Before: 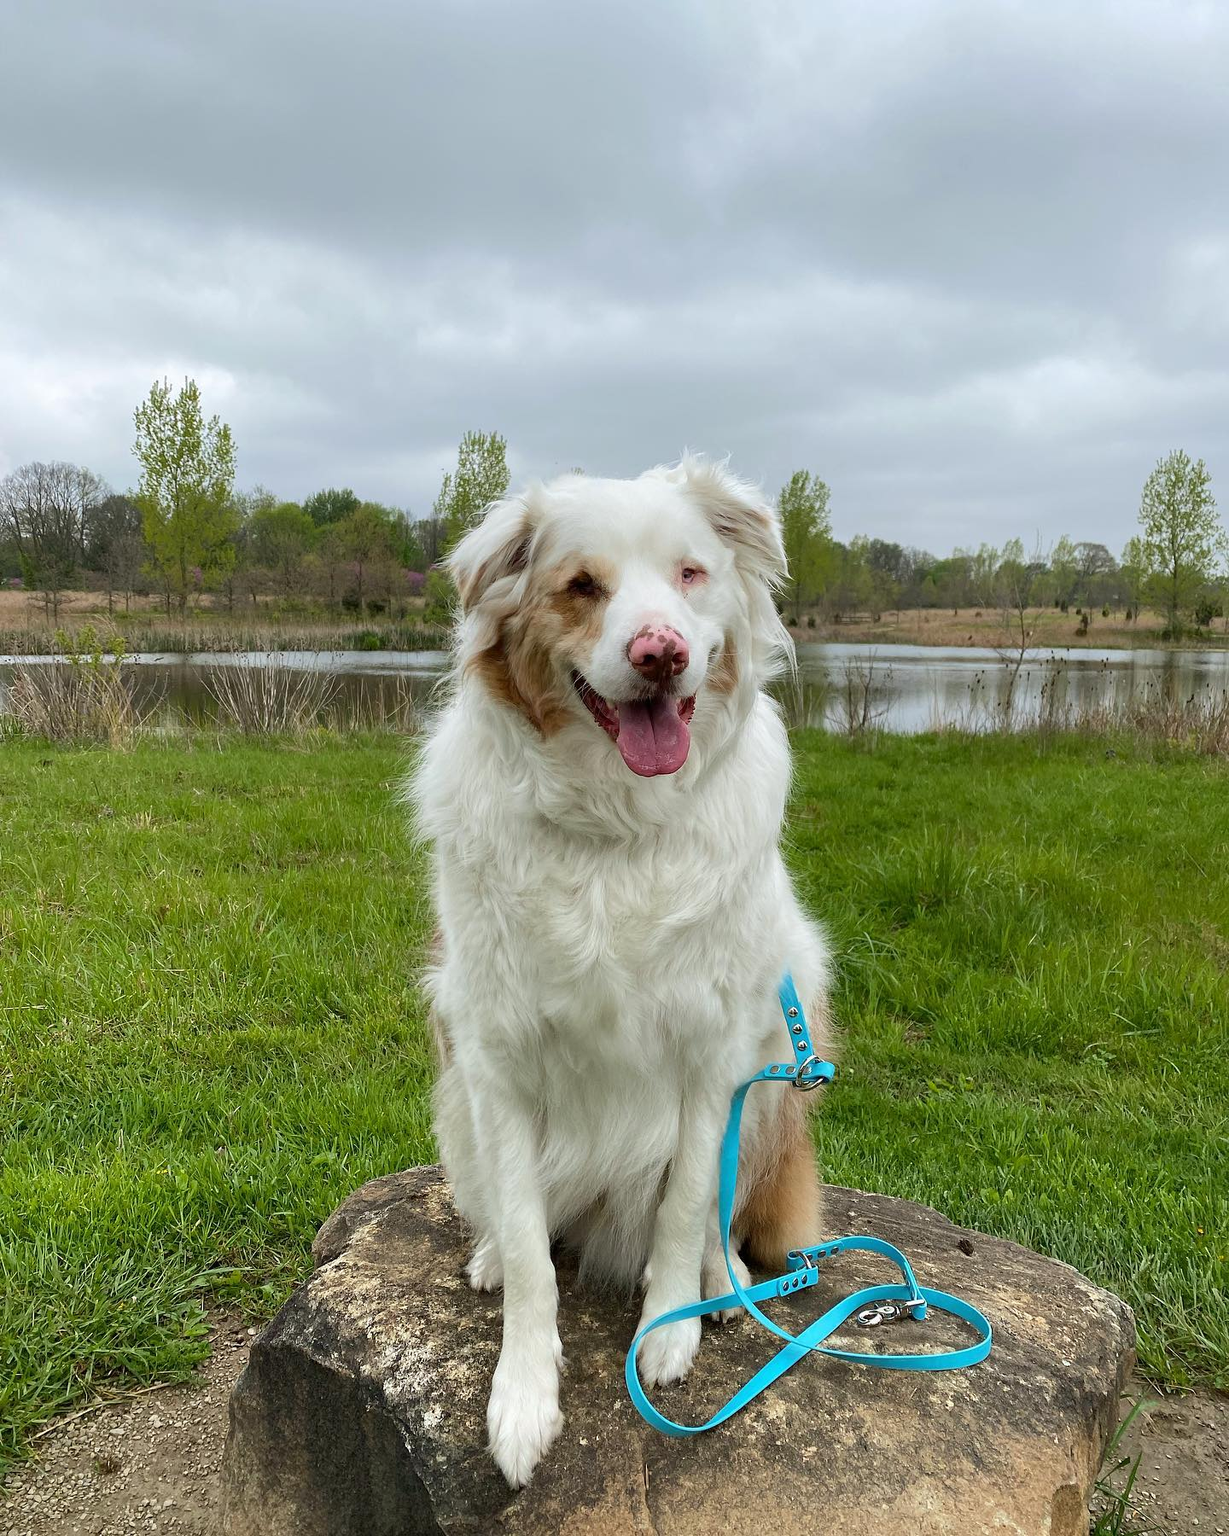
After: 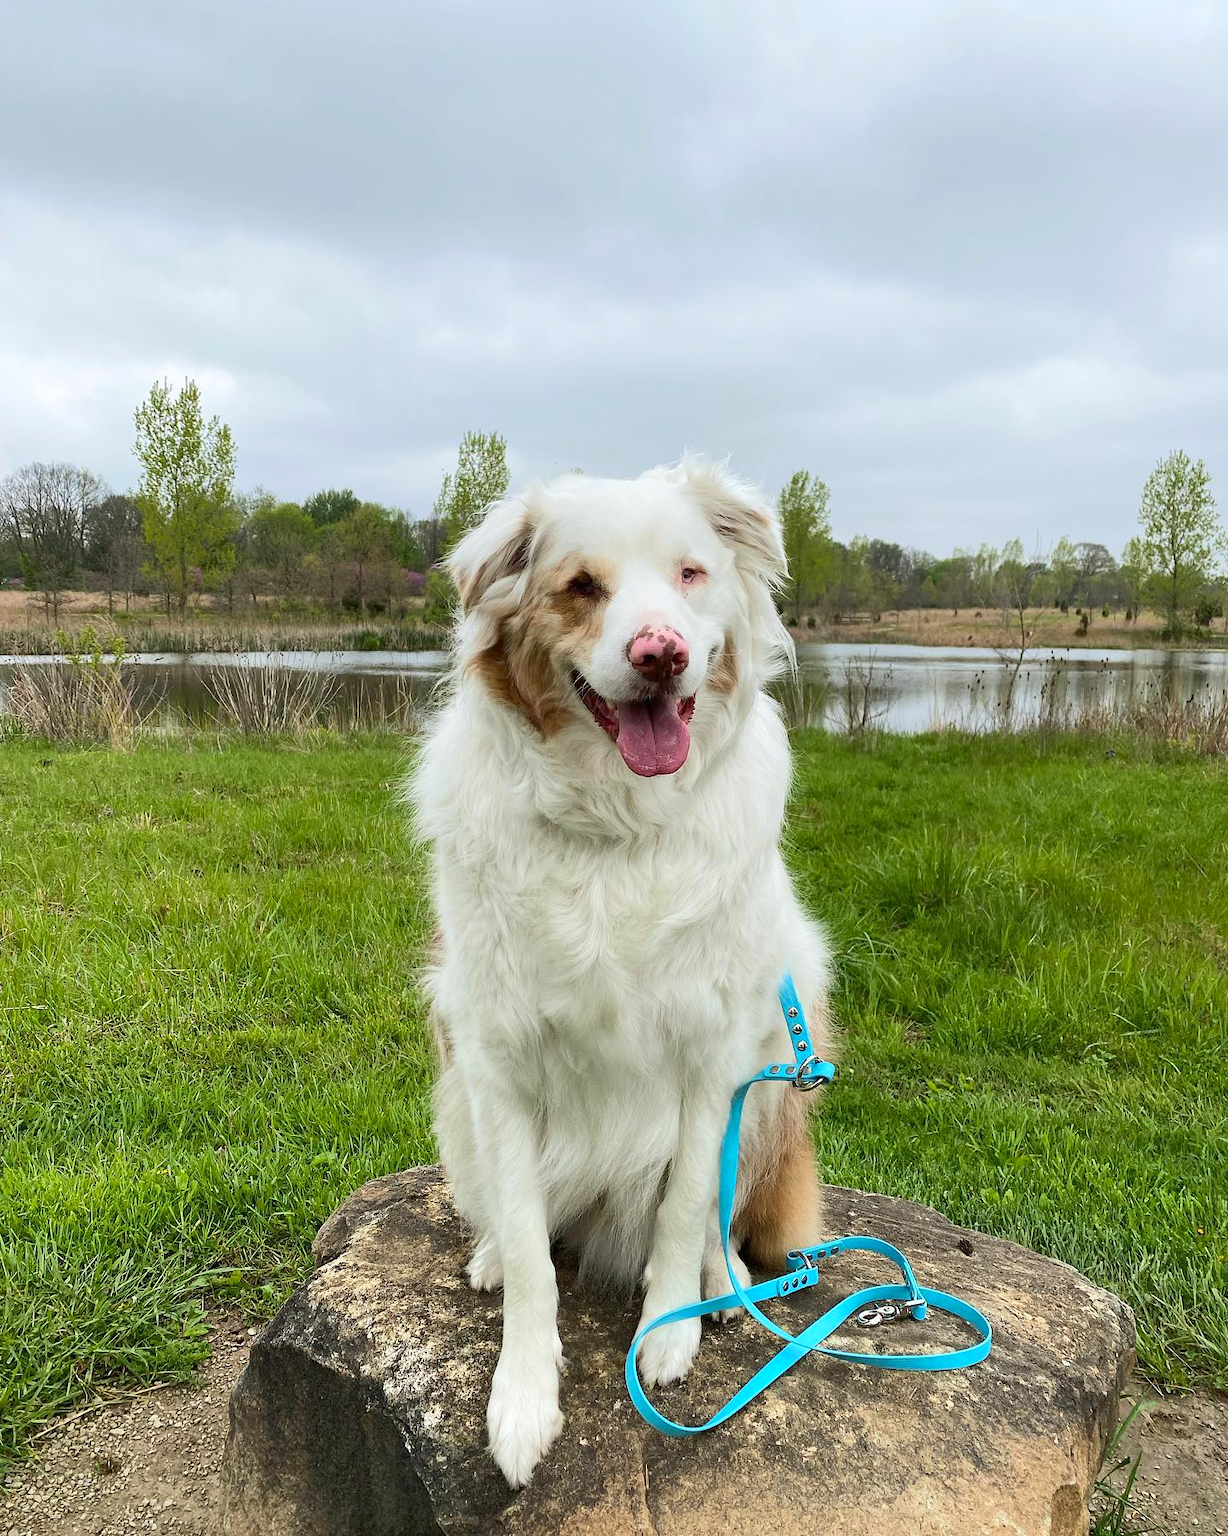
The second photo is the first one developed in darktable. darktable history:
tone curve: curves: ch0 [(0, 0) (0.003, 0.006) (0.011, 0.015) (0.025, 0.032) (0.044, 0.054) (0.069, 0.079) (0.1, 0.111) (0.136, 0.146) (0.177, 0.186) (0.224, 0.229) (0.277, 0.286) (0.335, 0.348) (0.399, 0.426) (0.468, 0.514) (0.543, 0.609) (0.623, 0.706) (0.709, 0.789) (0.801, 0.862) (0.898, 0.926) (1, 1)], color space Lab, linked channels
